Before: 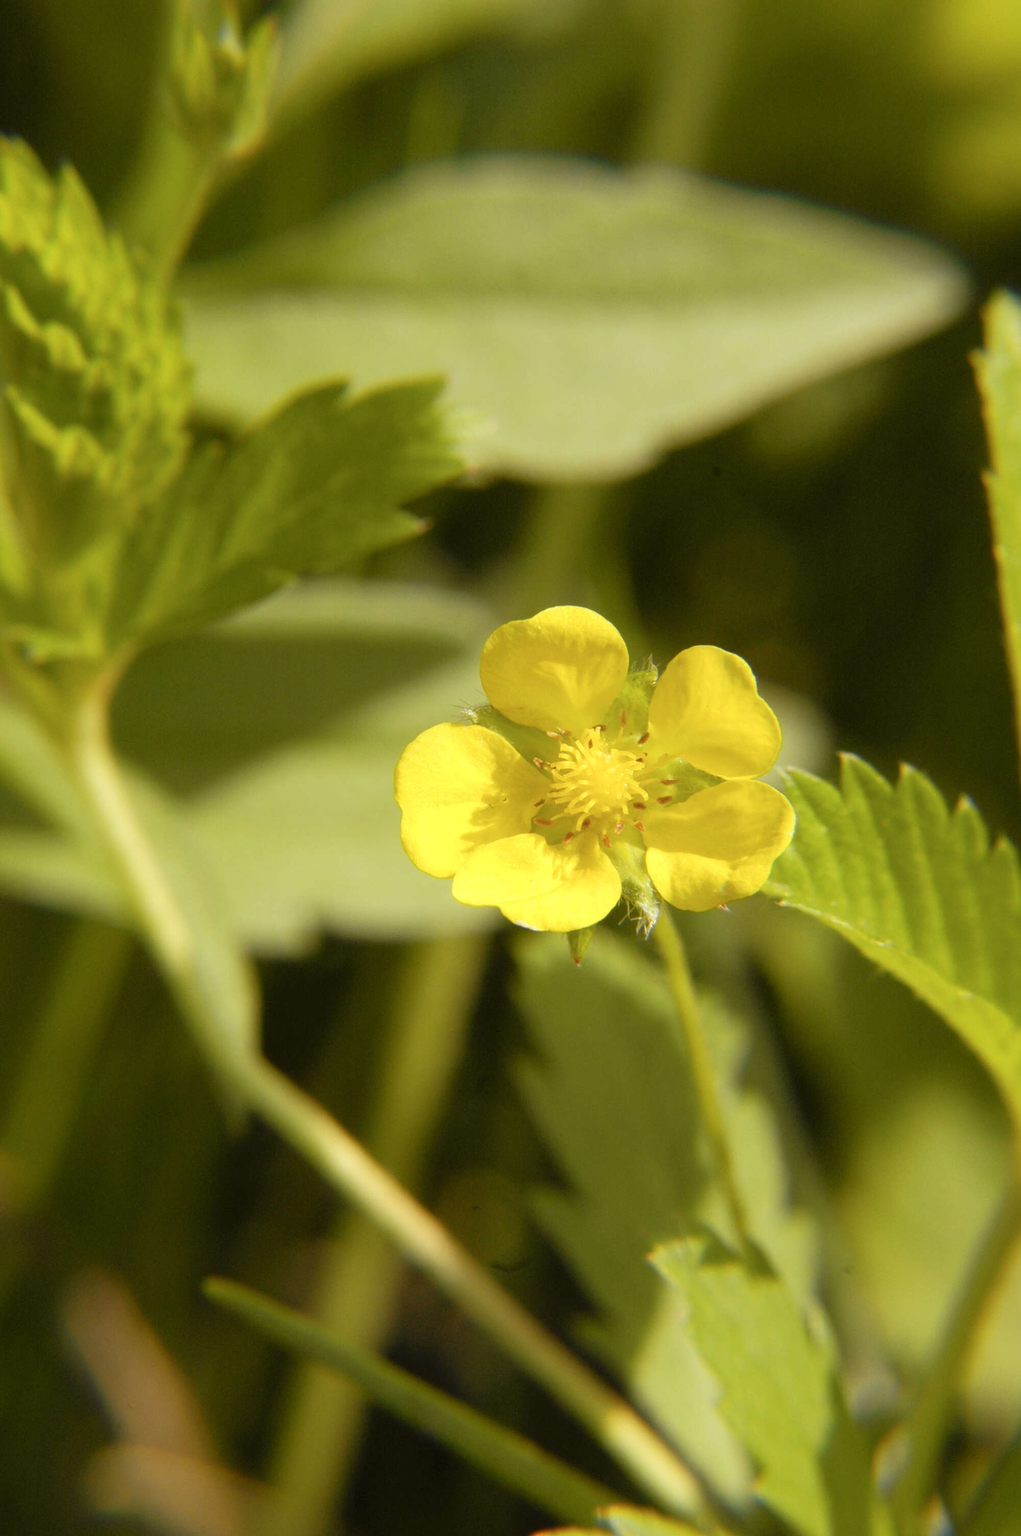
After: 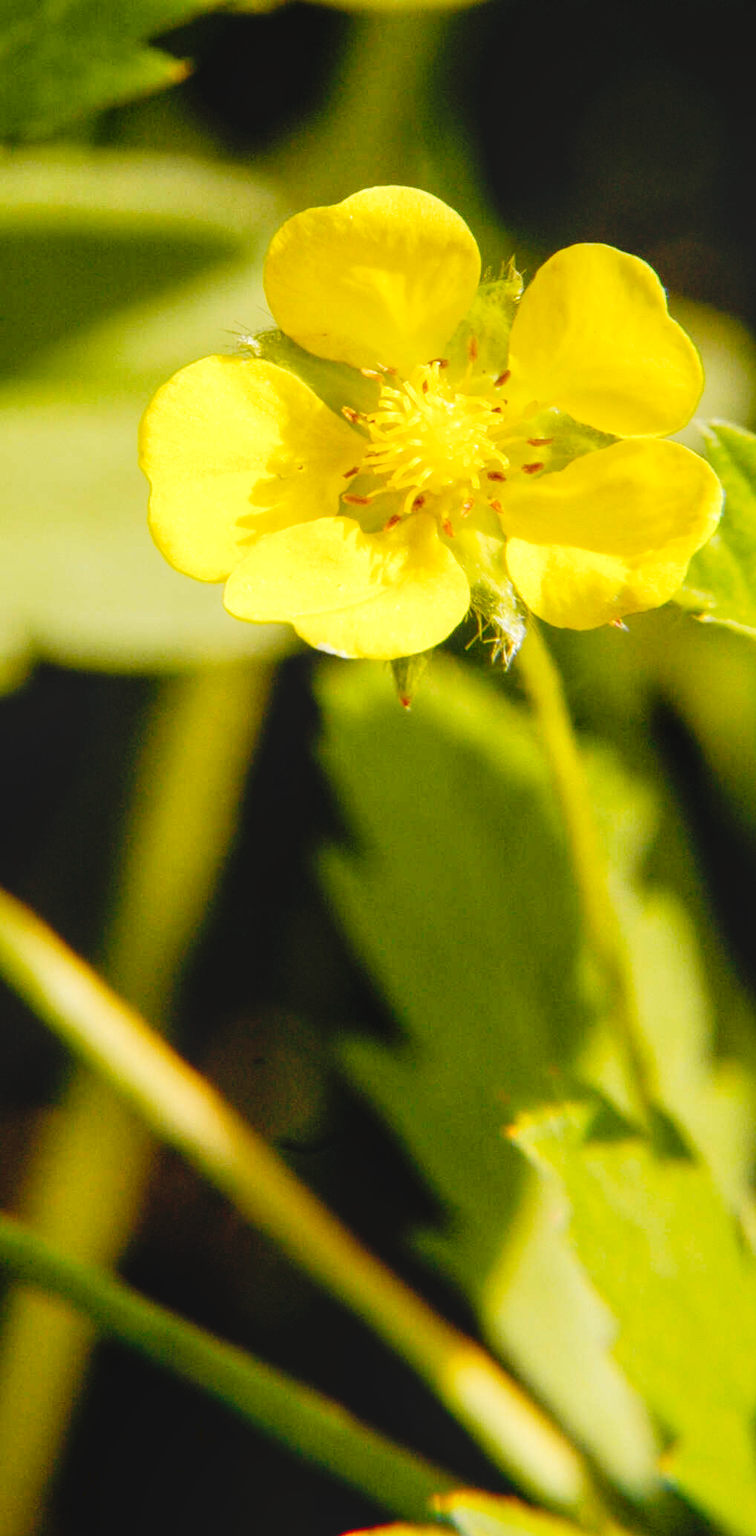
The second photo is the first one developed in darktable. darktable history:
crop and rotate: left 29.237%, top 31.152%, right 19.807%
local contrast: on, module defaults
tone curve: curves: ch0 [(0, 0) (0.003, 0.068) (0.011, 0.068) (0.025, 0.068) (0.044, 0.068) (0.069, 0.072) (0.1, 0.072) (0.136, 0.077) (0.177, 0.095) (0.224, 0.126) (0.277, 0.2) (0.335, 0.3) (0.399, 0.407) (0.468, 0.52) (0.543, 0.624) (0.623, 0.721) (0.709, 0.811) (0.801, 0.88) (0.898, 0.942) (1, 1)], preserve colors none
